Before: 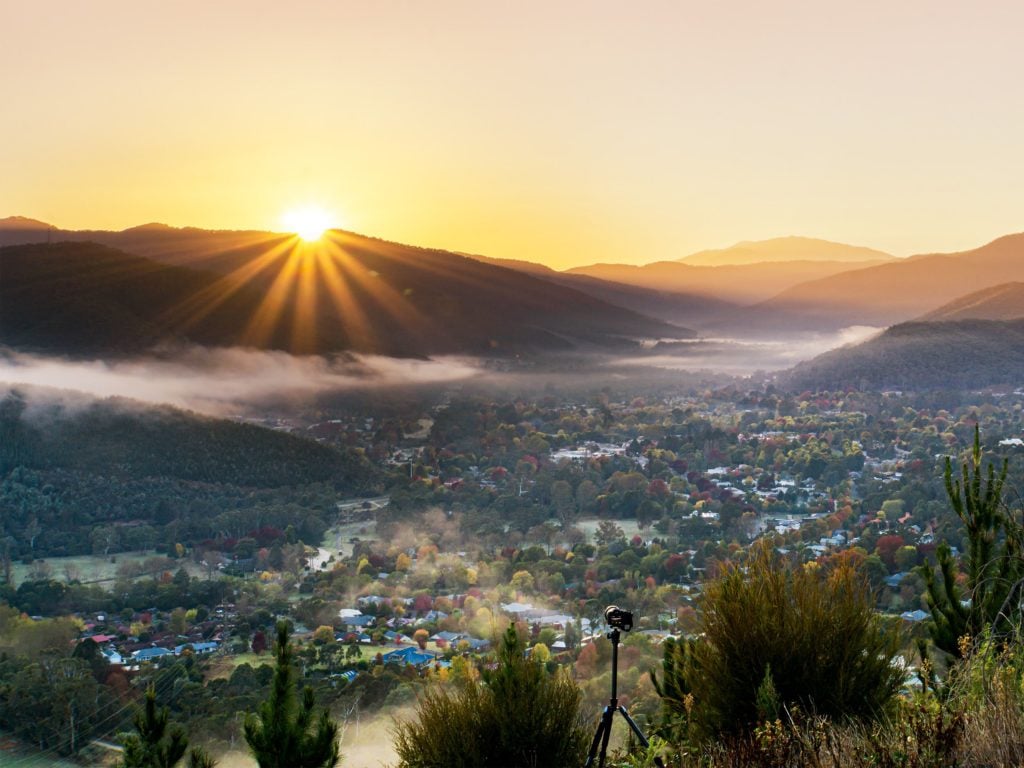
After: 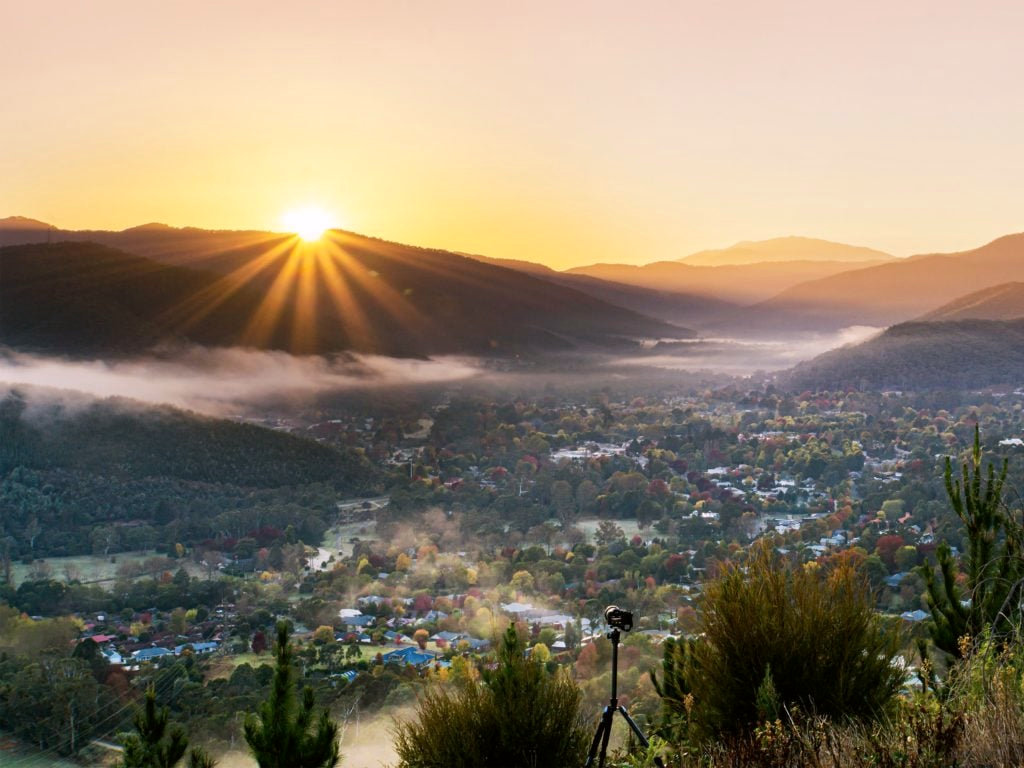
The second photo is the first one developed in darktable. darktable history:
color correction: highlights a* 3.08, highlights b* -1.48, shadows a* -0.072, shadows b* 2.35, saturation 0.982
